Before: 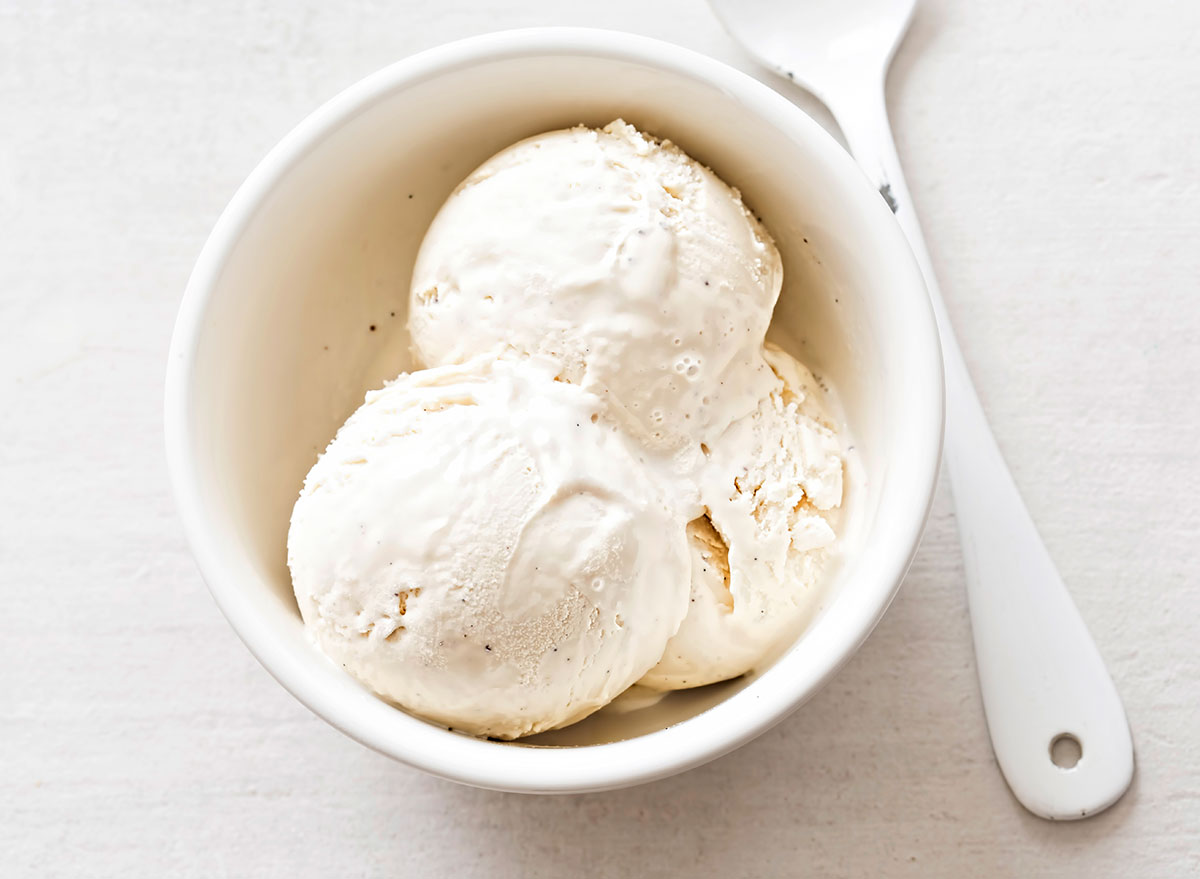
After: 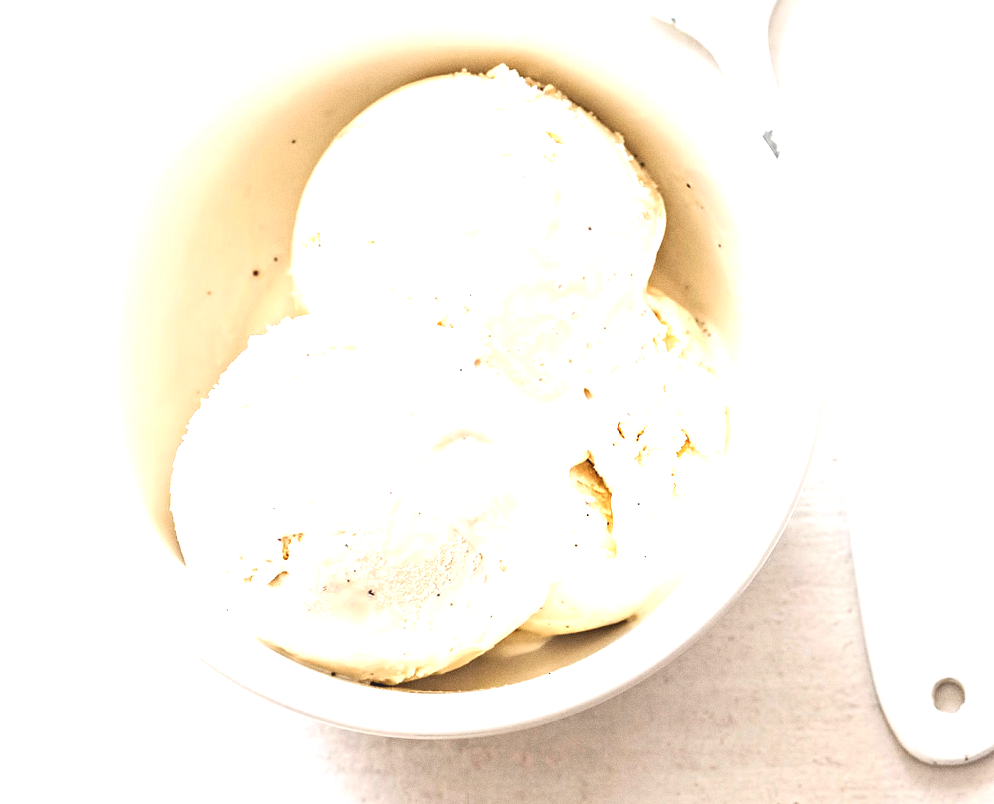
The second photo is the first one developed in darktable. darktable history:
crop: left 9.807%, top 6.259%, right 7.334%, bottom 2.177%
exposure: black level correction -0.005, exposure 1.002 EV, compensate highlight preservation false
grain: coarseness 0.09 ISO
